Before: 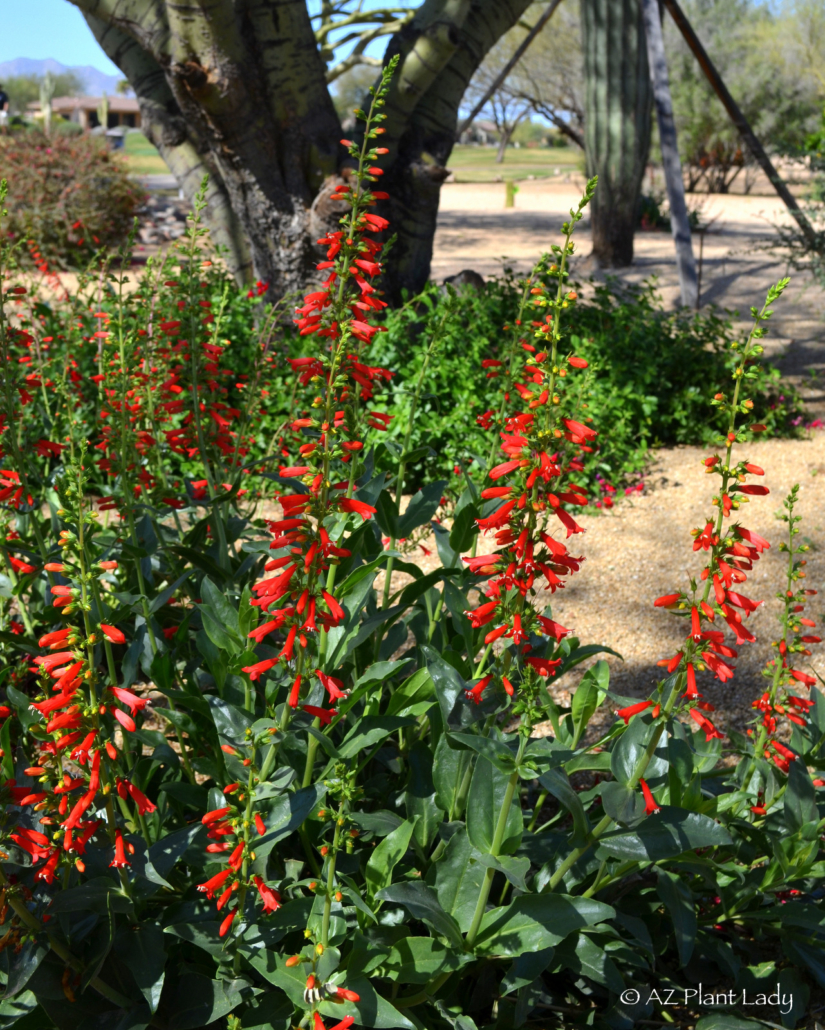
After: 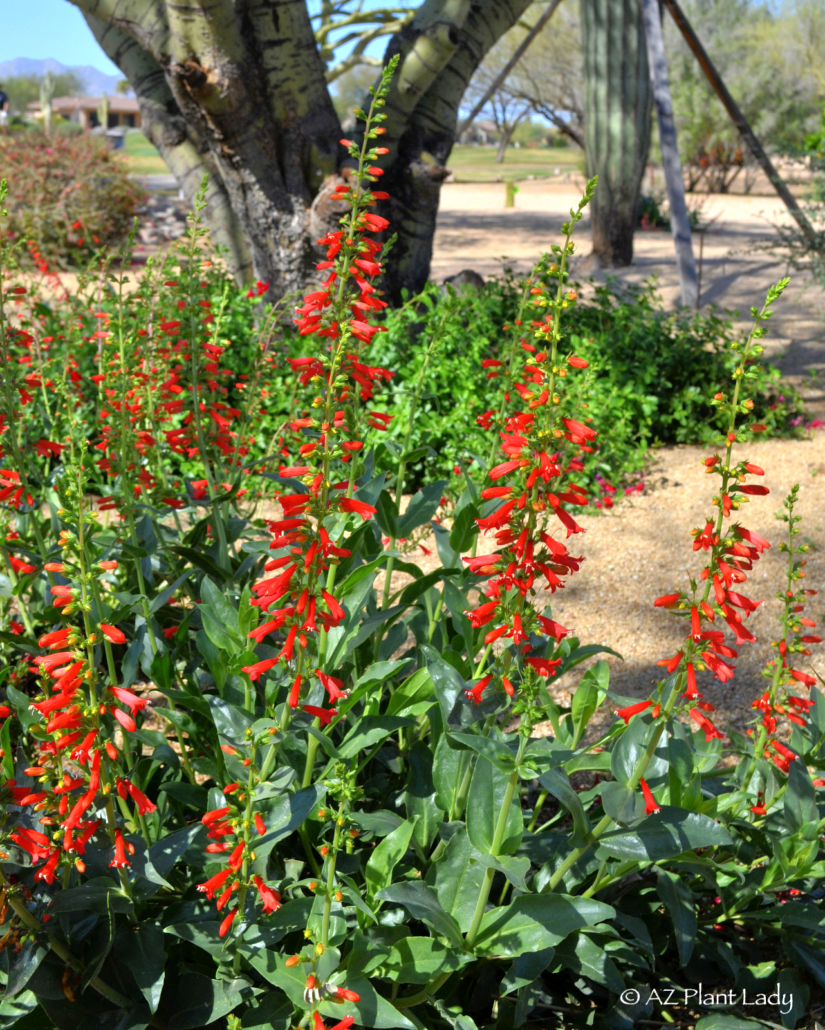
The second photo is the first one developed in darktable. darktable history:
tone equalizer: -7 EV 0.148 EV, -6 EV 0.581 EV, -5 EV 1.17 EV, -4 EV 1.3 EV, -3 EV 1.17 EV, -2 EV 0.6 EV, -1 EV 0.165 EV
